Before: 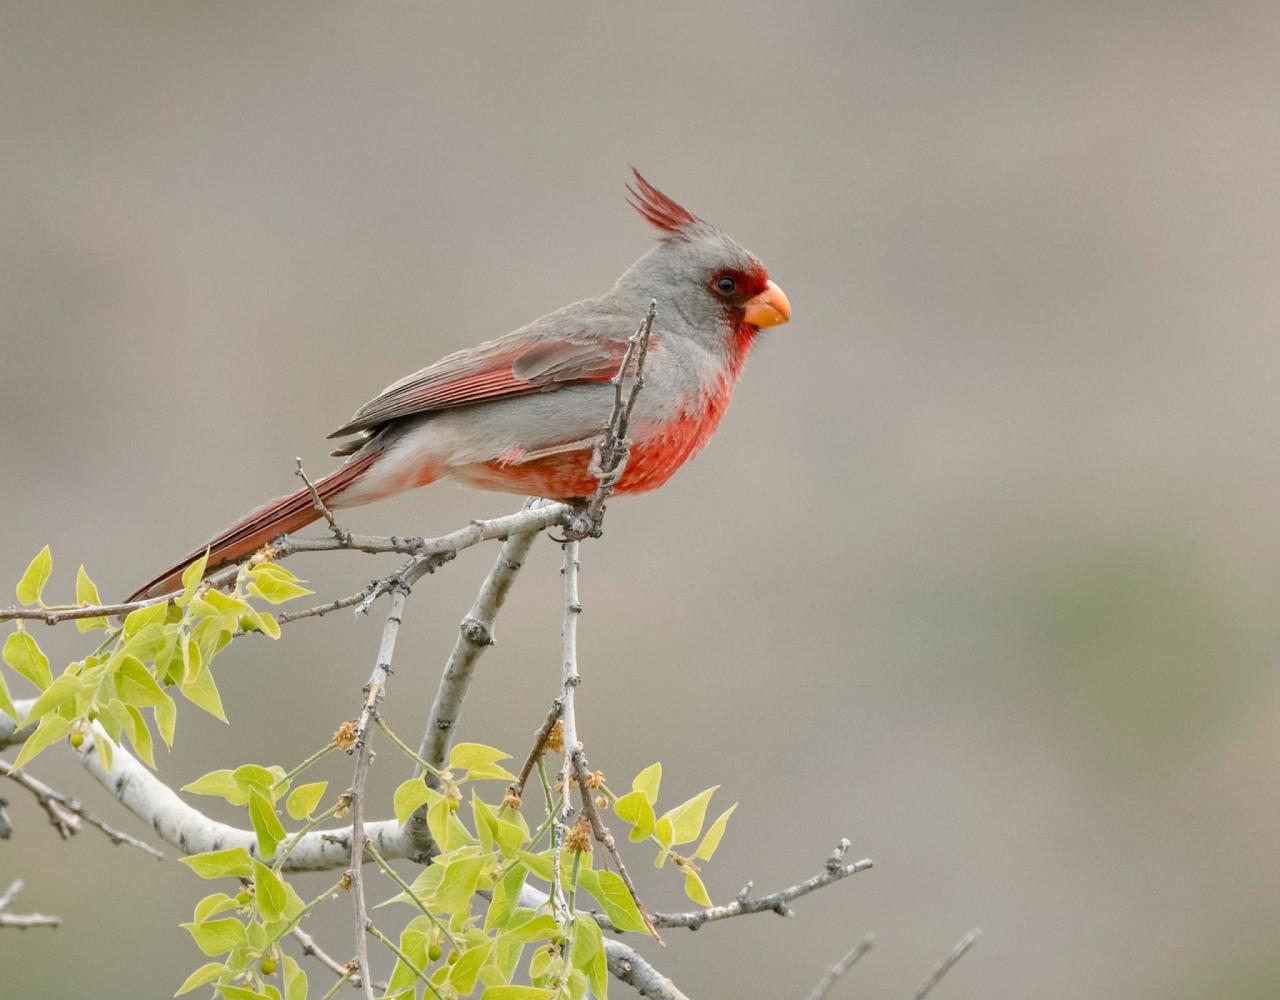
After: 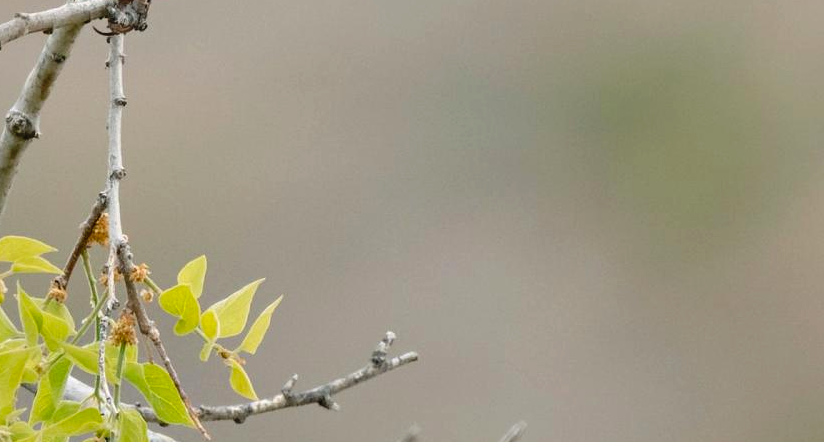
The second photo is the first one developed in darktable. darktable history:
crop and rotate: left 35.565%, top 50.74%, bottom 4.998%
tone curve: curves: ch0 [(0, 0) (0.003, 0.001) (0.011, 0.004) (0.025, 0.011) (0.044, 0.021) (0.069, 0.028) (0.1, 0.036) (0.136, 0.051) (0.177, 0.085) (0.224, 0.127) (0.277, 0.193) (0.335, 0.266) (0.399, 0.338) (0.468, 0.419) (0.543, 0.504) (0.623, 0.593) (0.709, 0.689) (0.801, 0.784) (0.898, 0.888) (1, 1)], preserve colors none
